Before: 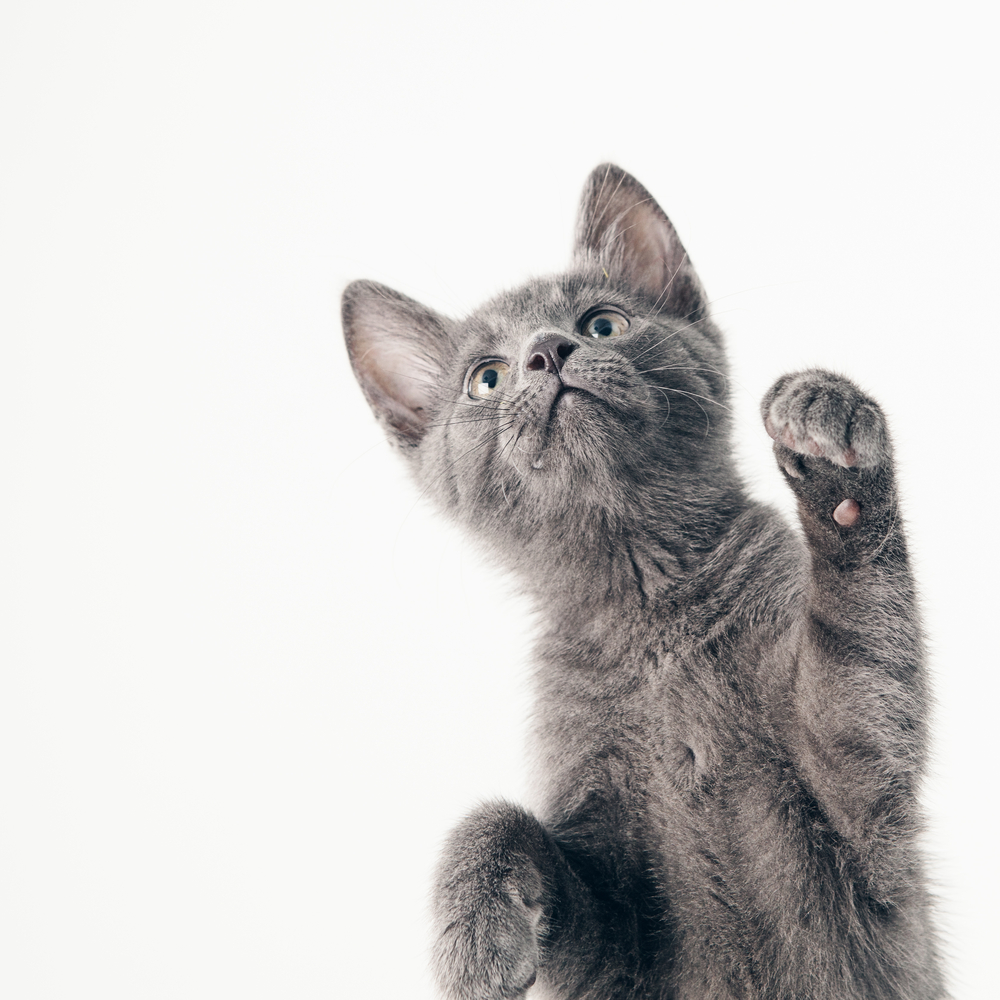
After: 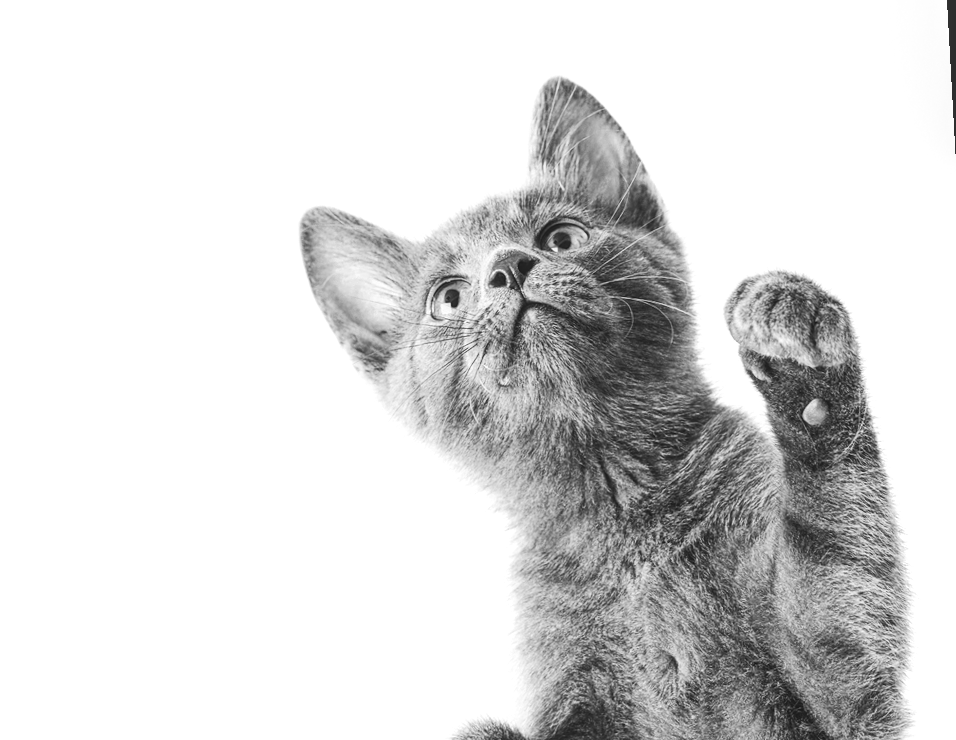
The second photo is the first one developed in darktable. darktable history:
contrast brightness saturation: contrast 0.2, brightness 0.15, saturation 0.14
crop: left 5.596%, top 10.314%, right 3.534%, bottom 19.395%
local contrast: on, module defaults
contrast equalizer: y [[0.5, 0.486, 0.447, 0.446, 0.489, 0.5], [0.5 ×6], [0.5 ×6], [0 ×6], [0 ×6]]
color zones: curves: ch0 [(0.002, 0.593) (0.143, 0.417) (0.285, 0.541) (0.455, 0.289) (0.608, 0.327) (0.727, 0.283) (0.869, 0.571) (1, 0.603)]; ch1 [(0, 0) (0.143, 0) (0.286, 0) (0.429, 0) (0.571, 0) (0.714, 0) (0.857, 0)]
rotate and perspective: rotation -3.18°, automatic cropping off
color balance: lift [1.016, 0.983, 1, 1.017], gamma [0.958, 1, 1, 1], gain [0.981, 1.007, 0.993, 1.002], input saturation 118.26%, contrast 13.43%, contrast fulcrum 21.62%, output saturation 82.76%
